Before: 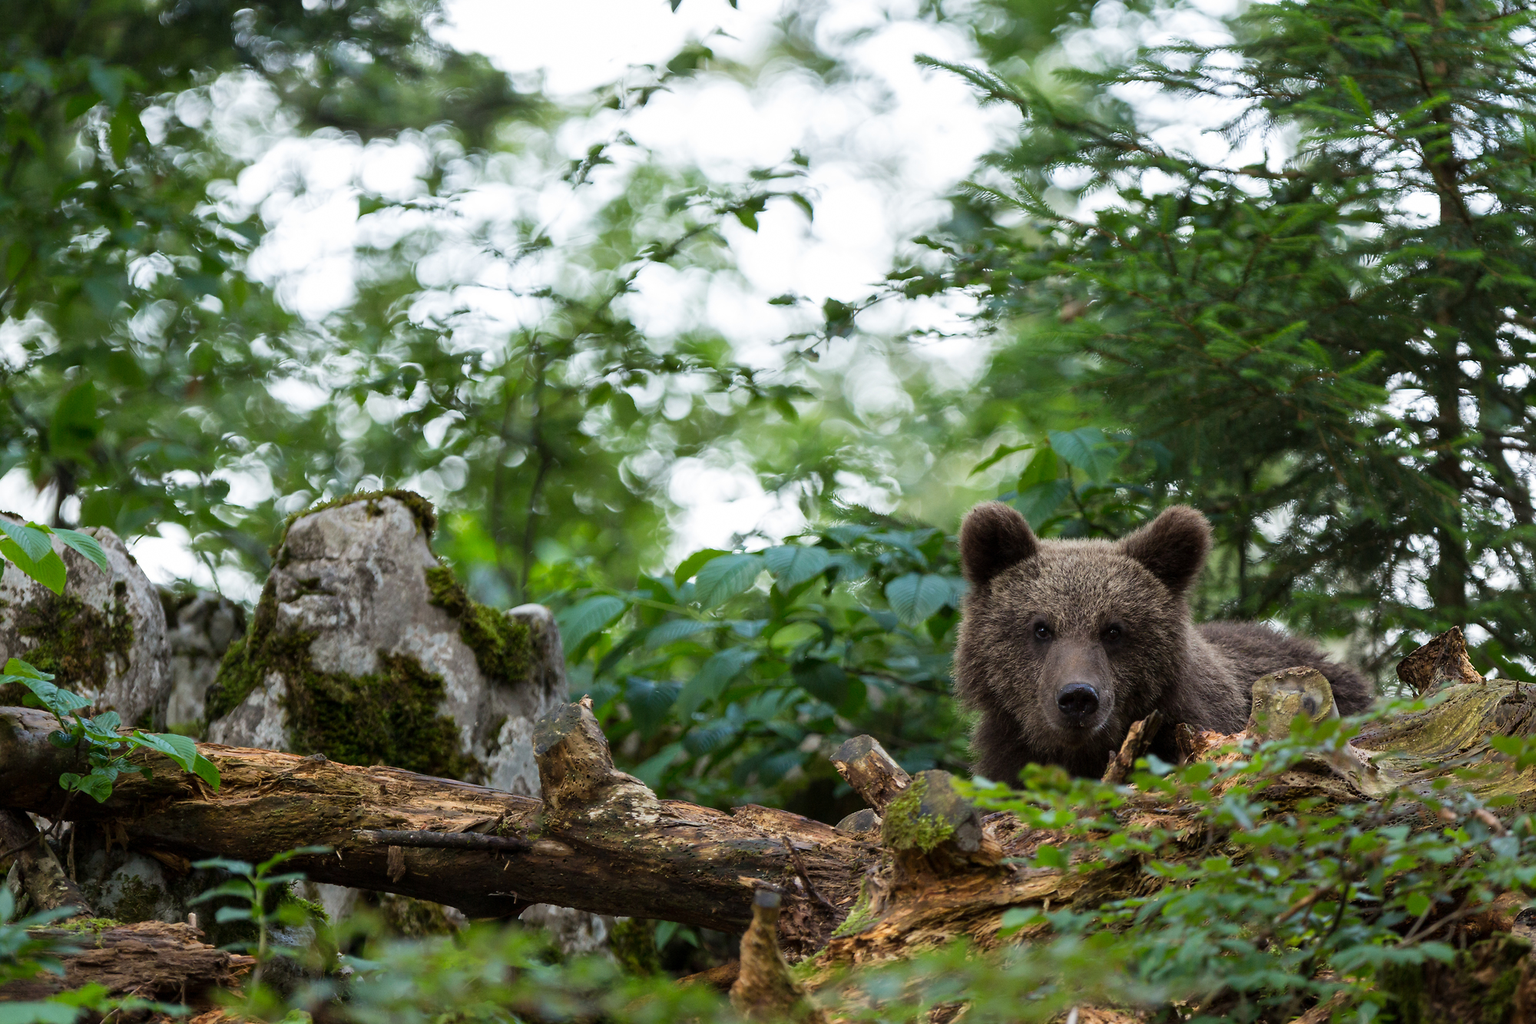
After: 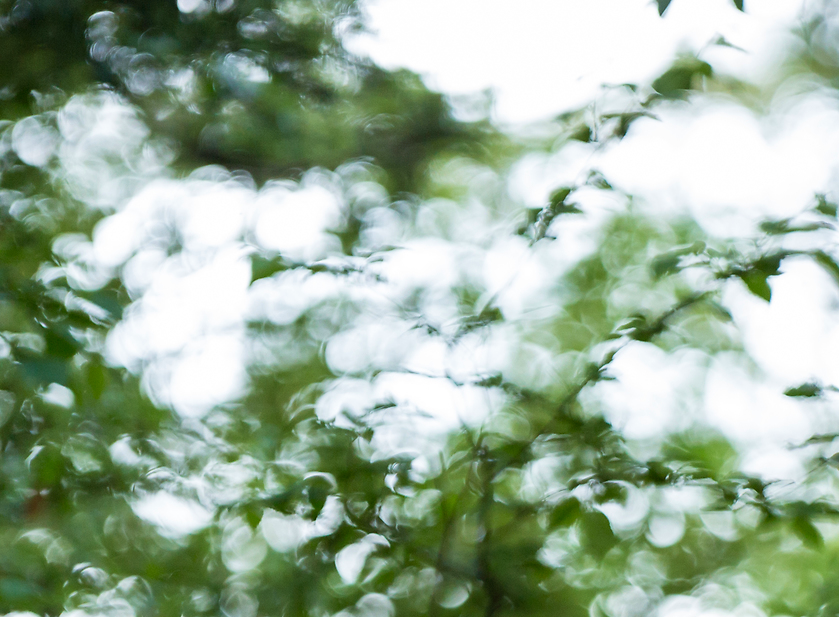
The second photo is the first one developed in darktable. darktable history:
color correction: saturation 0.99
velvia: on, module defaults
haze removal: adaptive false
crop and rotate: left 10.817%, top 0.062%, right 47.194%, bottom 53.626%
